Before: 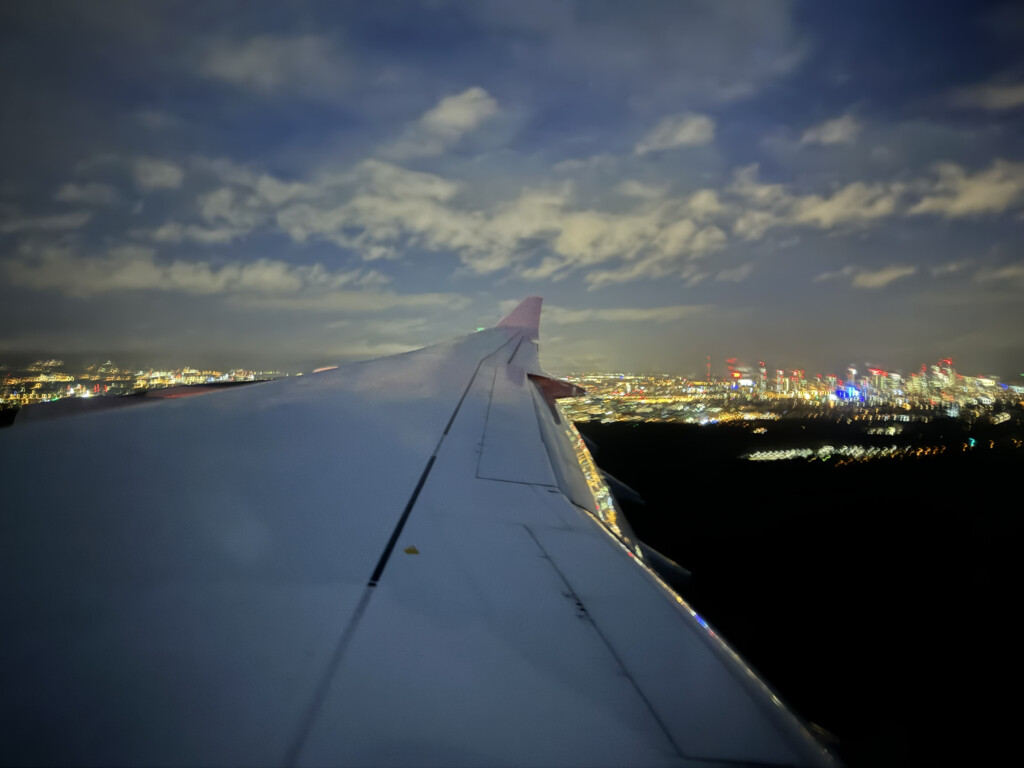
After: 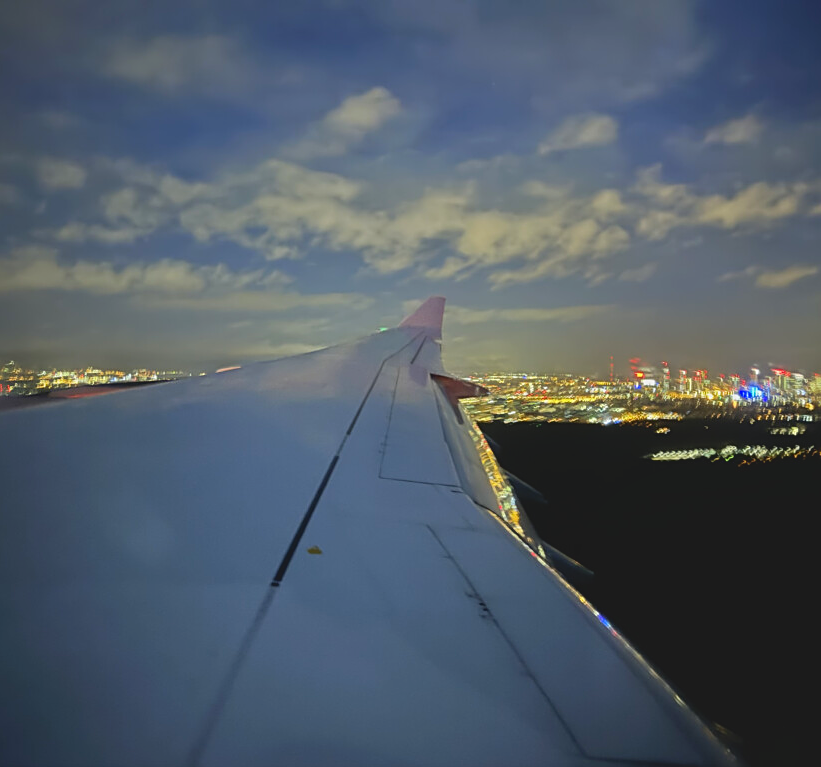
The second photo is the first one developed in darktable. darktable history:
exposure: black level correction 0, compensate highlight preservation false
sharpen: on, module defaults
shadows and highlights: shadows 11.45, white point adjustment 1.13, soften with gaussian
contrast brightness saturation: contrast -0.182, saturation 0.189
crop and rotate: left 9.509%, right 10.28%
